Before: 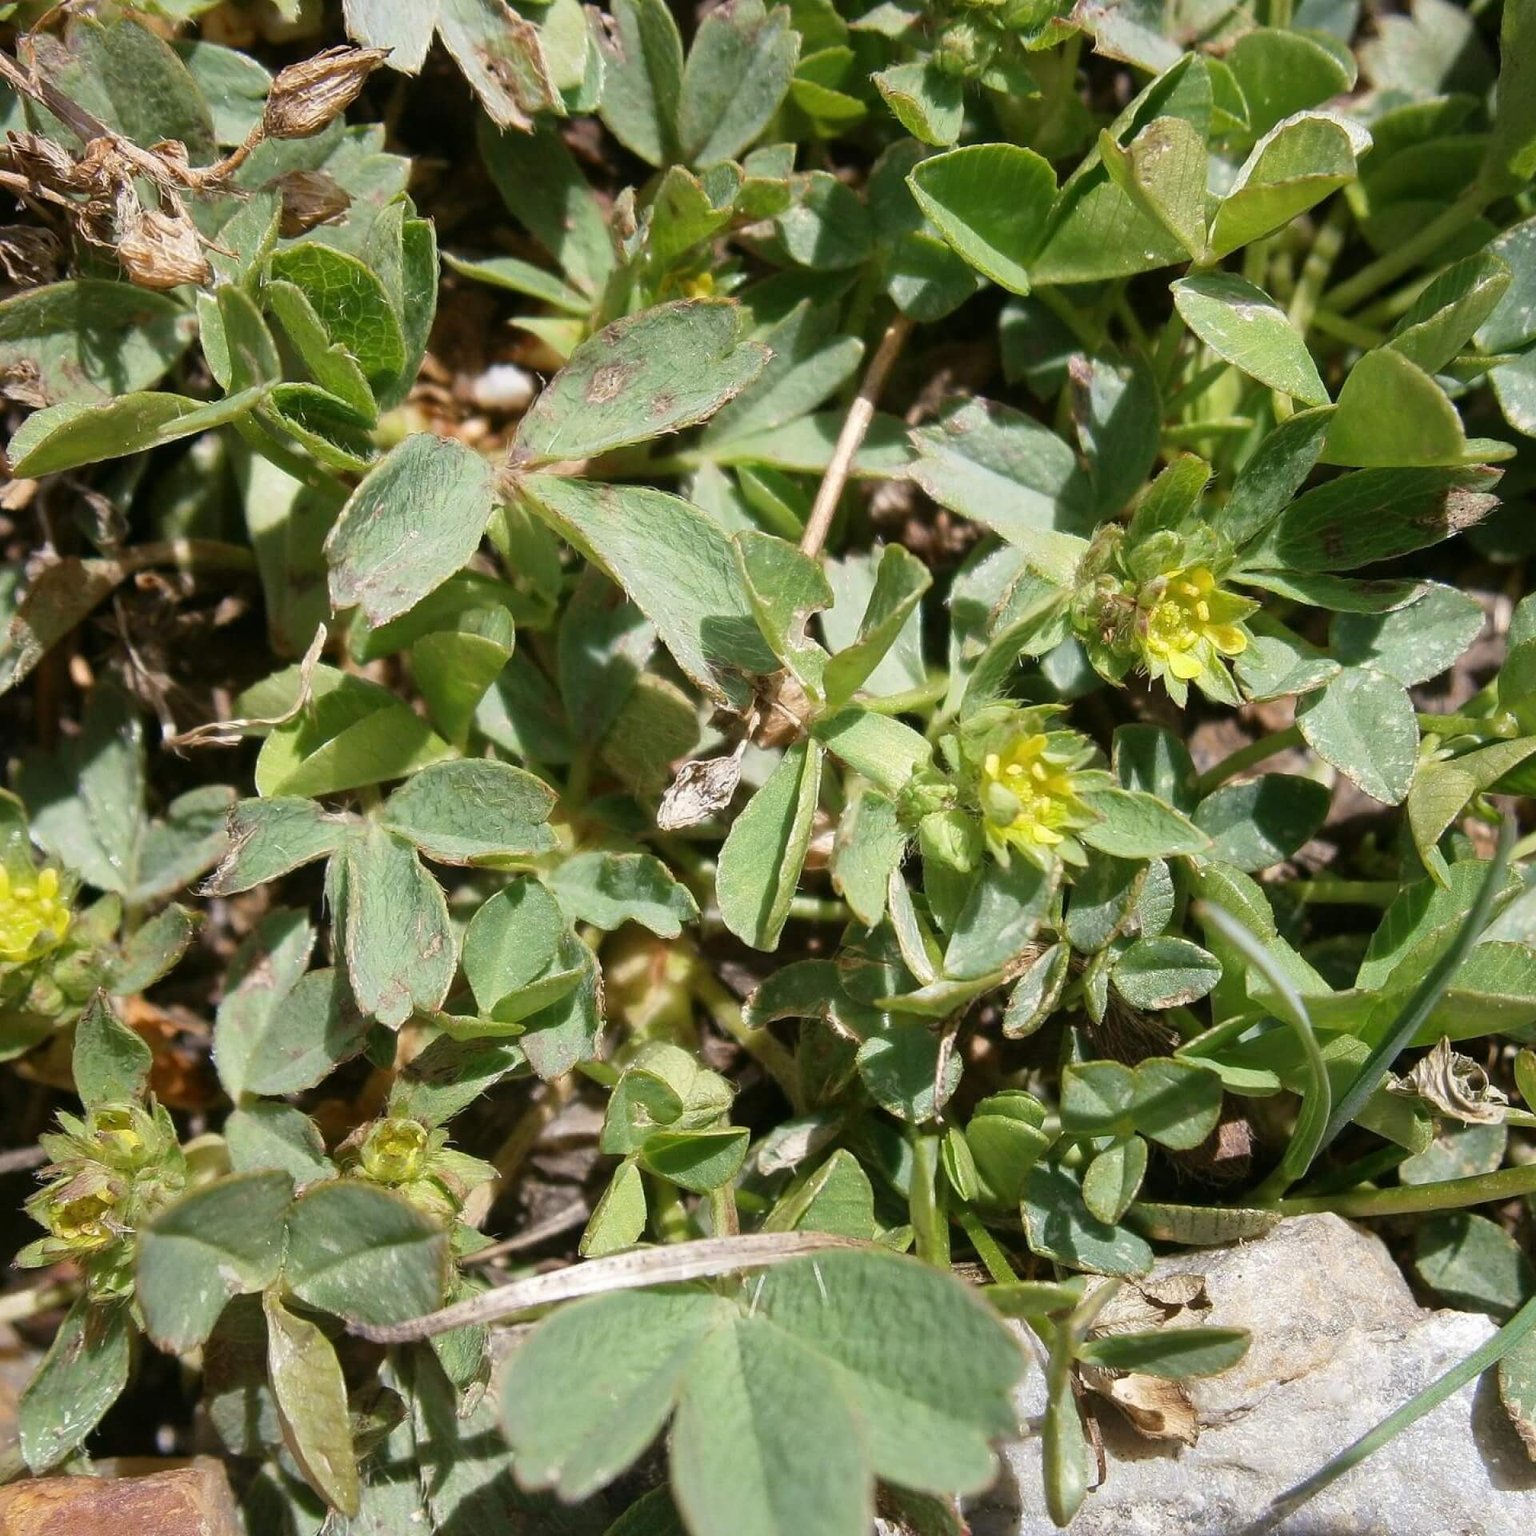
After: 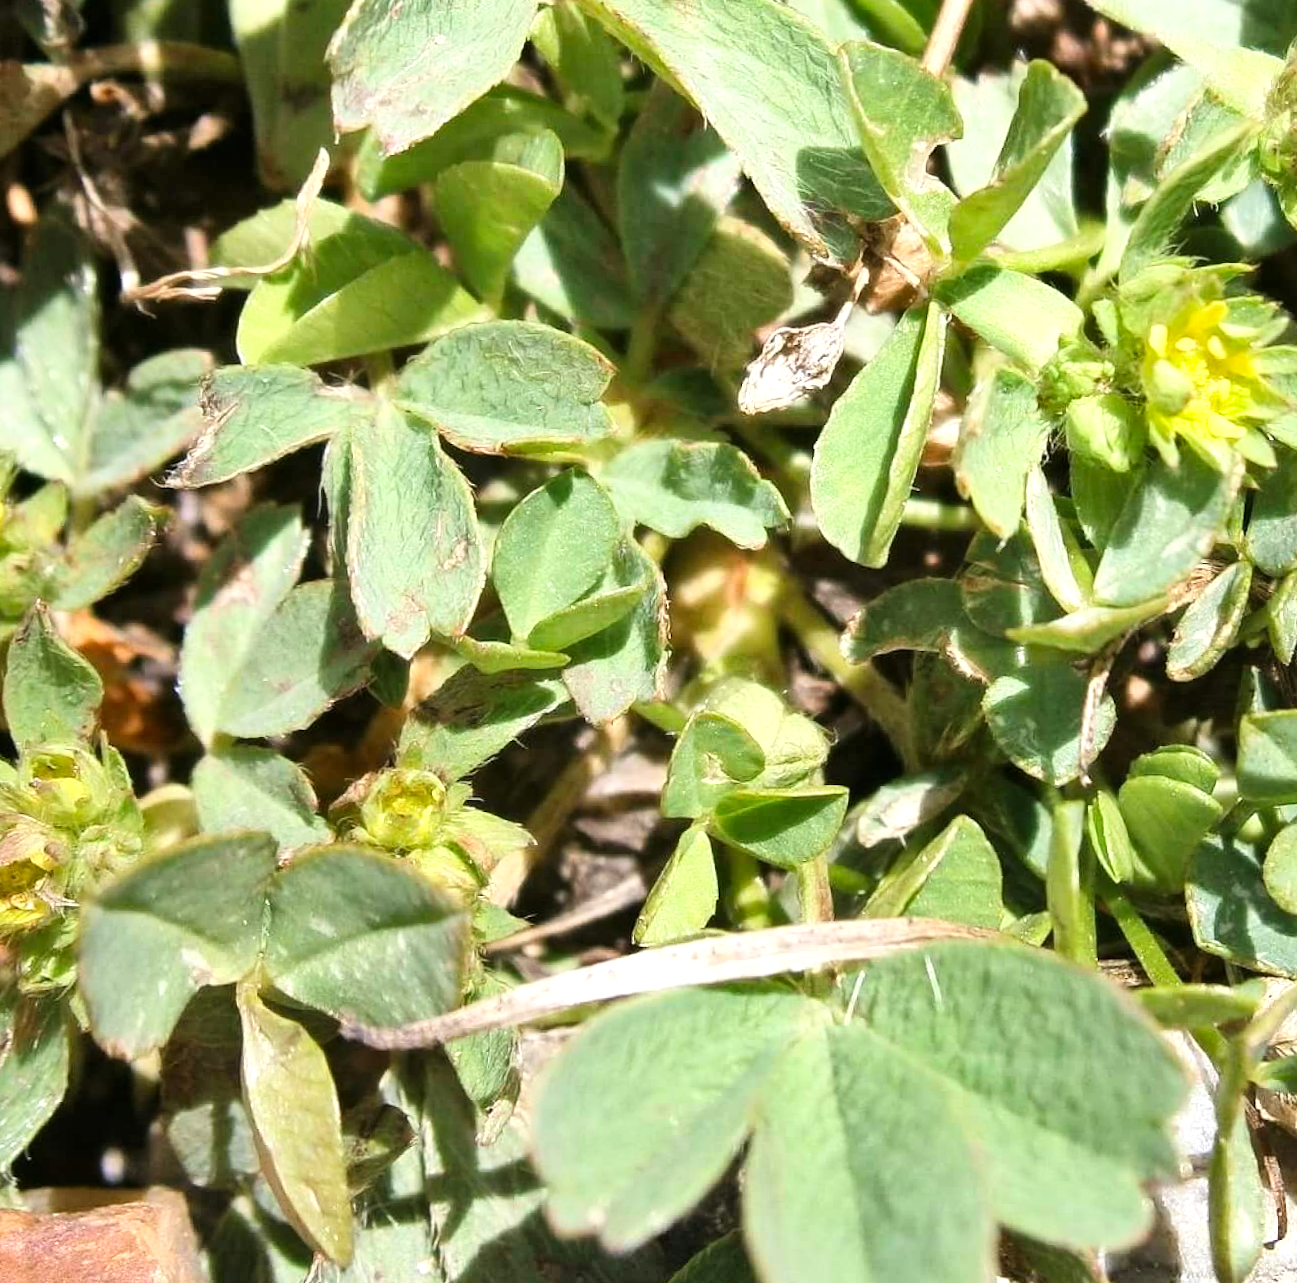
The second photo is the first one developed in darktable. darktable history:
exposure: exposure 0.604 EV, compensate highlight preservation false
crop and rotate: angle -0.855°, left 3.598%, top 32.144%, right 27.819%
tone curve: curves: ch0 [(0, 0) (0.004, 0.001) (0.133, 0.112) (0.325, 0.362) (0.832, 0.893) (1, 1)], color space Lab, linked channels, preserve colors none
shadows and highlights: shadows 22.69, highlights -49.06, soften with gaussian
